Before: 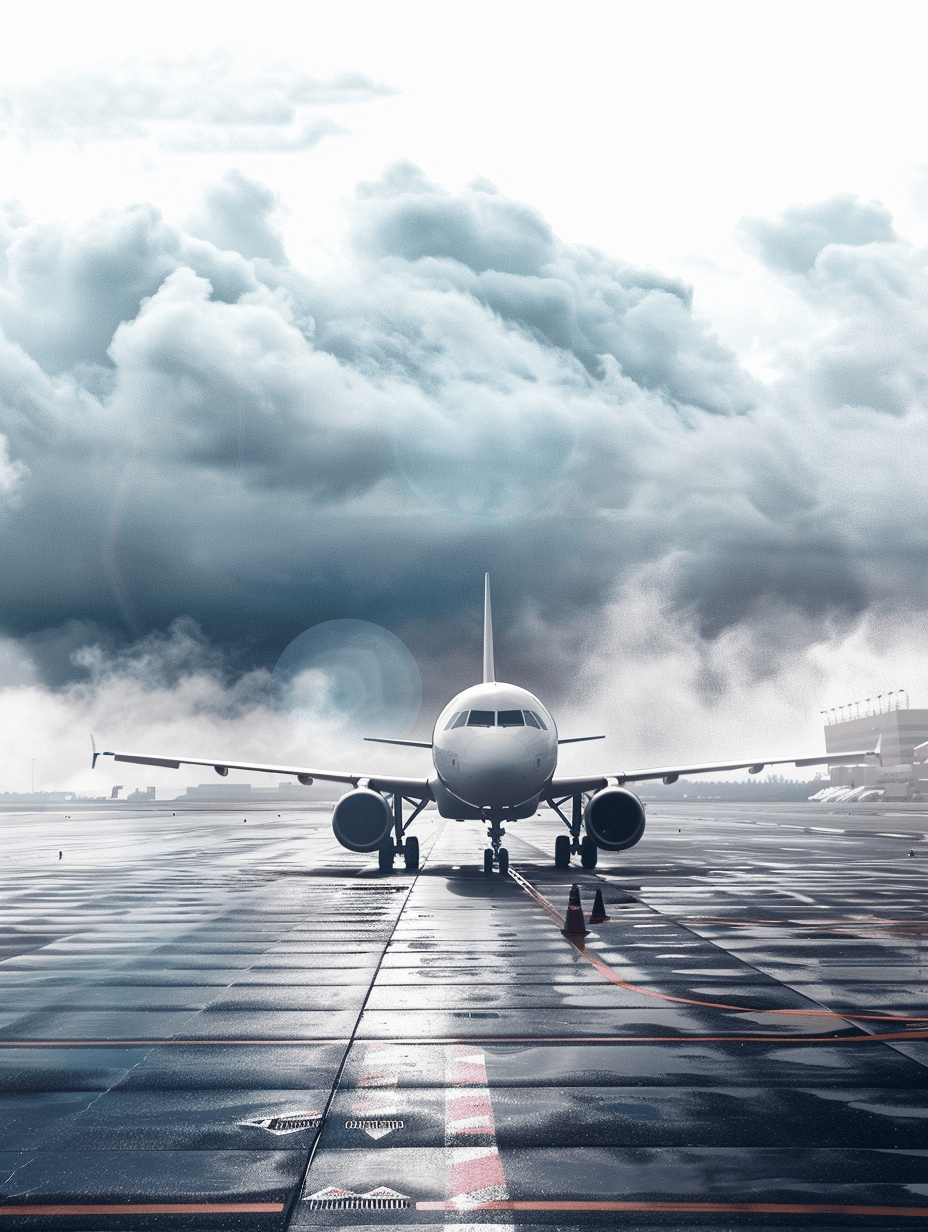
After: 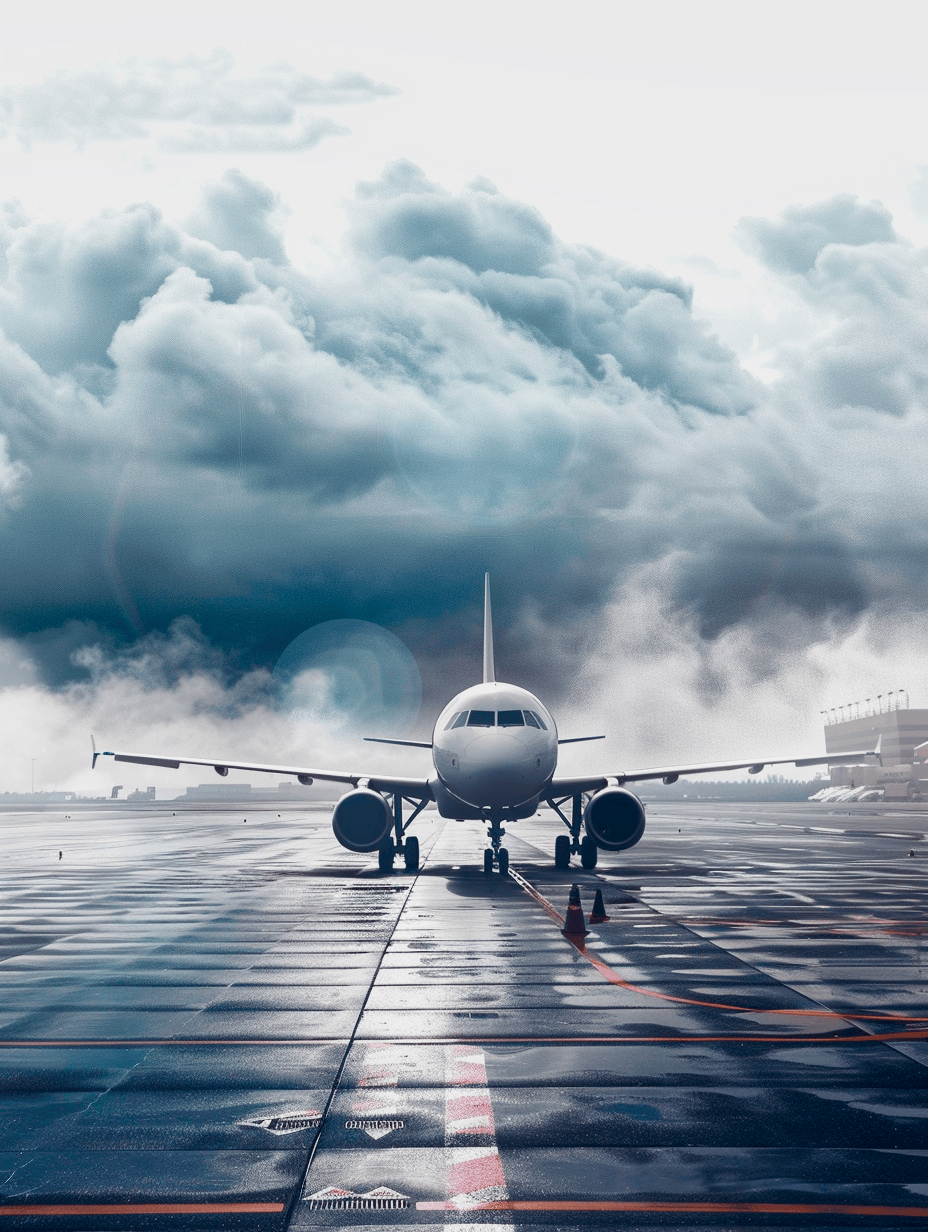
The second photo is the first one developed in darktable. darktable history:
color balance rgb: perceptual saturation grading › global saturation 27.932%, perceptual saturation grading › highlights -24.782%, perceptual saturation grading › mid-tones 24.826%, perceptual saturation grading › shadows 49.479%, global vibrance 20%
tone equalizer: -8 EV 0.21 EV, -7 EV 0.404 EV, -6 EV 0.422 EV, -5 EV 0.211 EV, -3 EV -0.254 EV, -2 EV -0.406 EV, -1 EV -0.432 EV, +0 EV -0.258 EV
local contrast: highlights 106%, shadows 101%, detail 119%, midtone range 0.2
